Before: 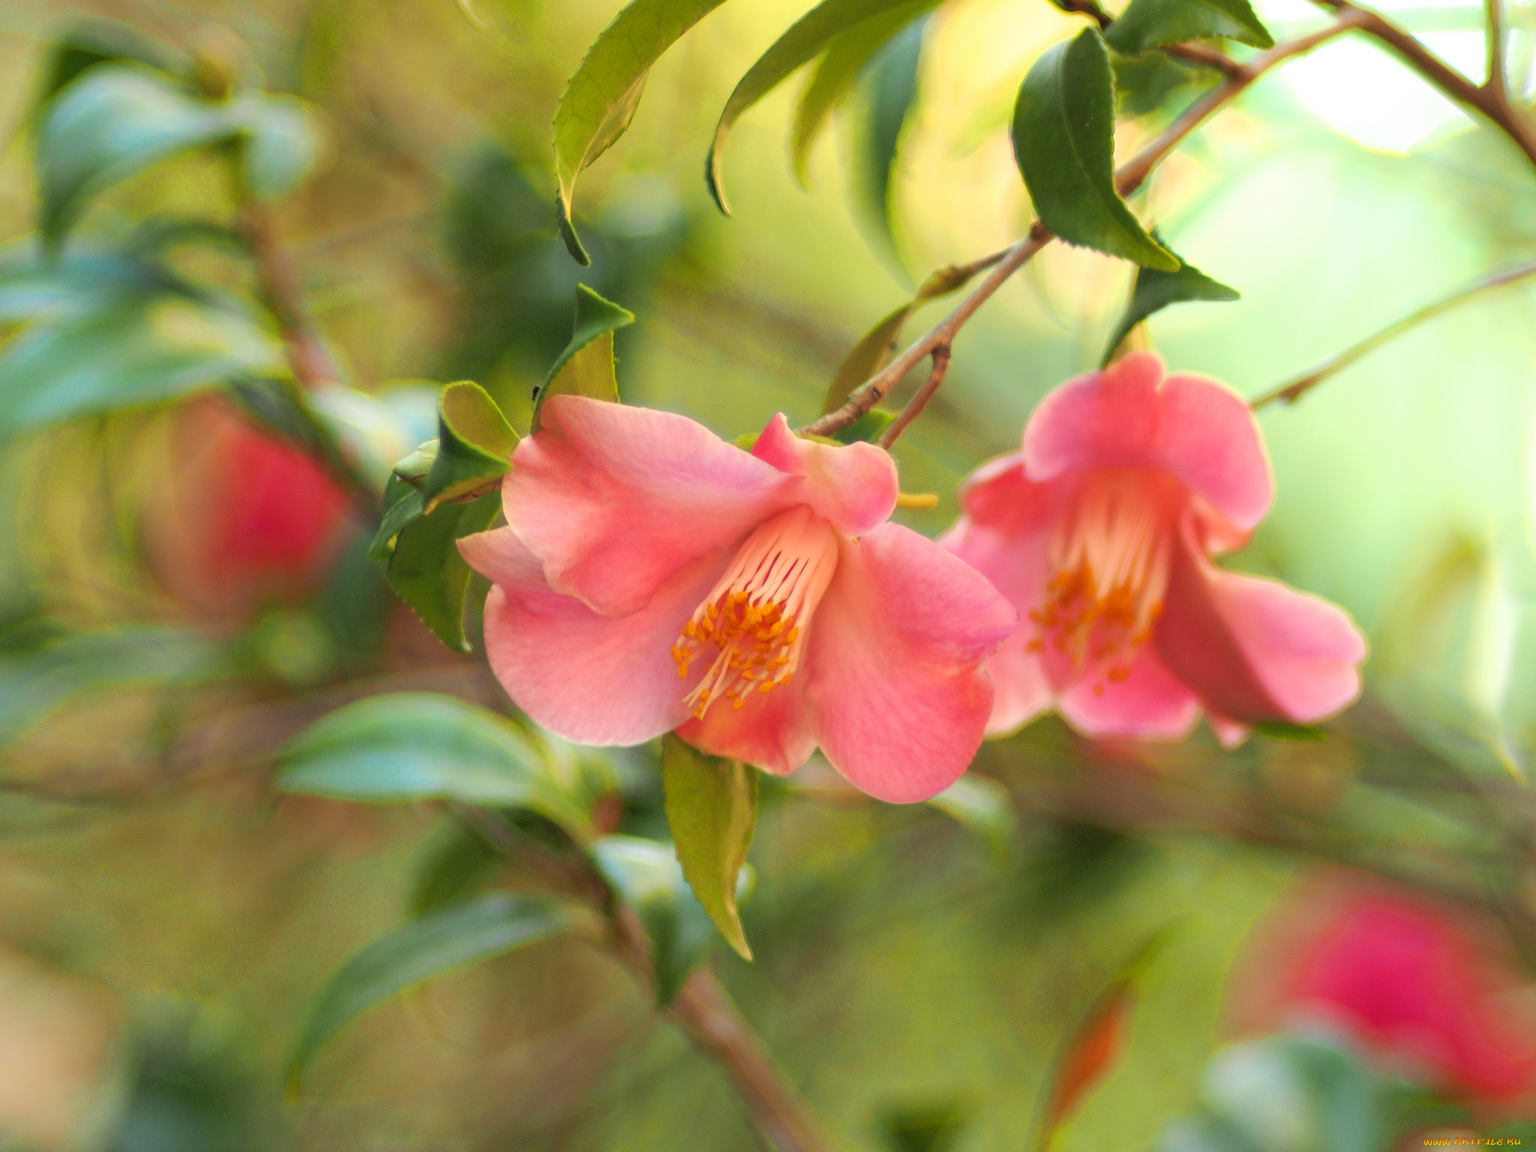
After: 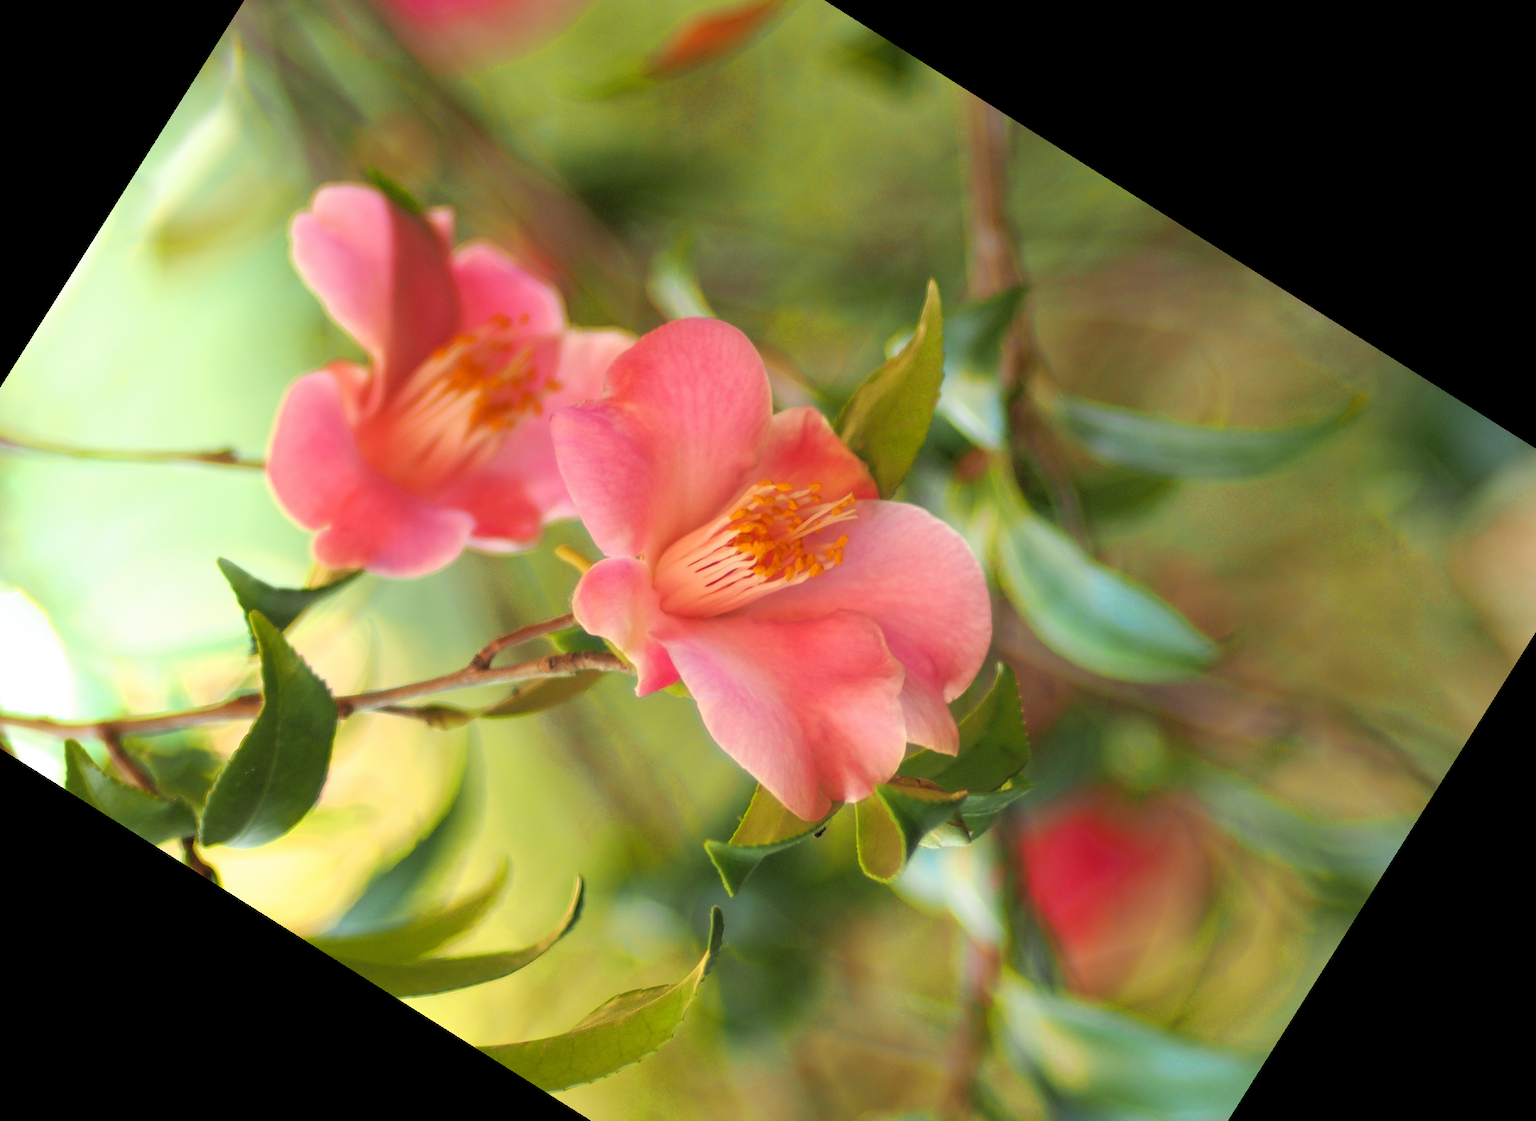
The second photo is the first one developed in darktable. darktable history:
crop and rotate: angle 147.78°, left 9.102%, top 15.641%, right 4.566%, bottom 17.099%
